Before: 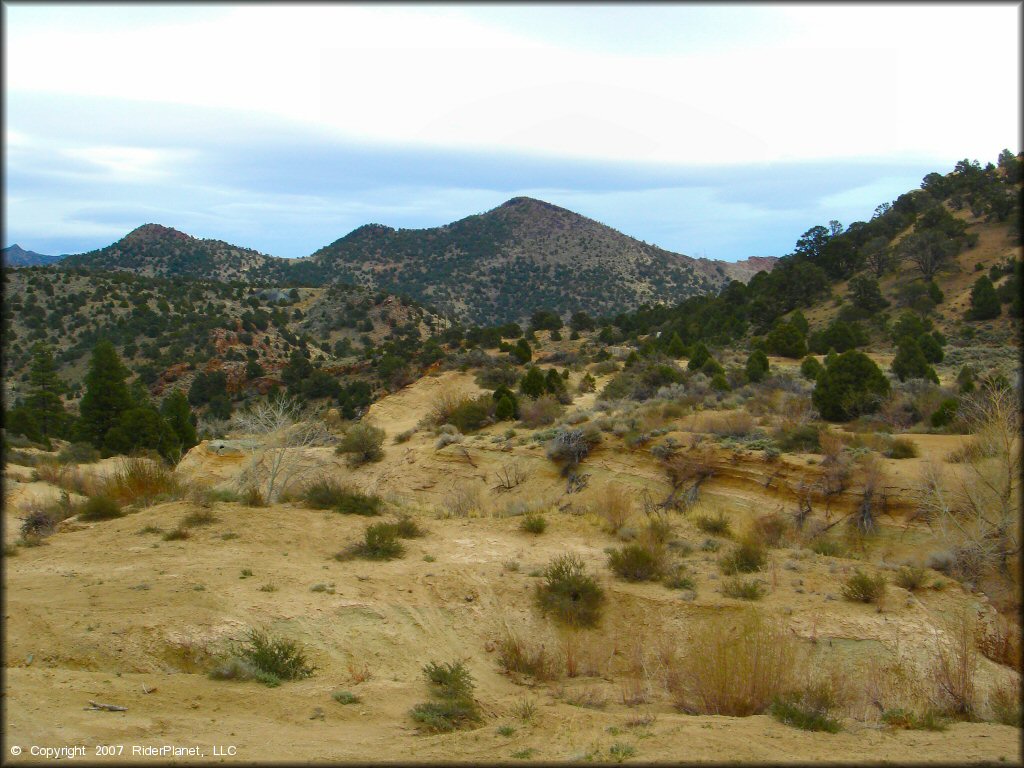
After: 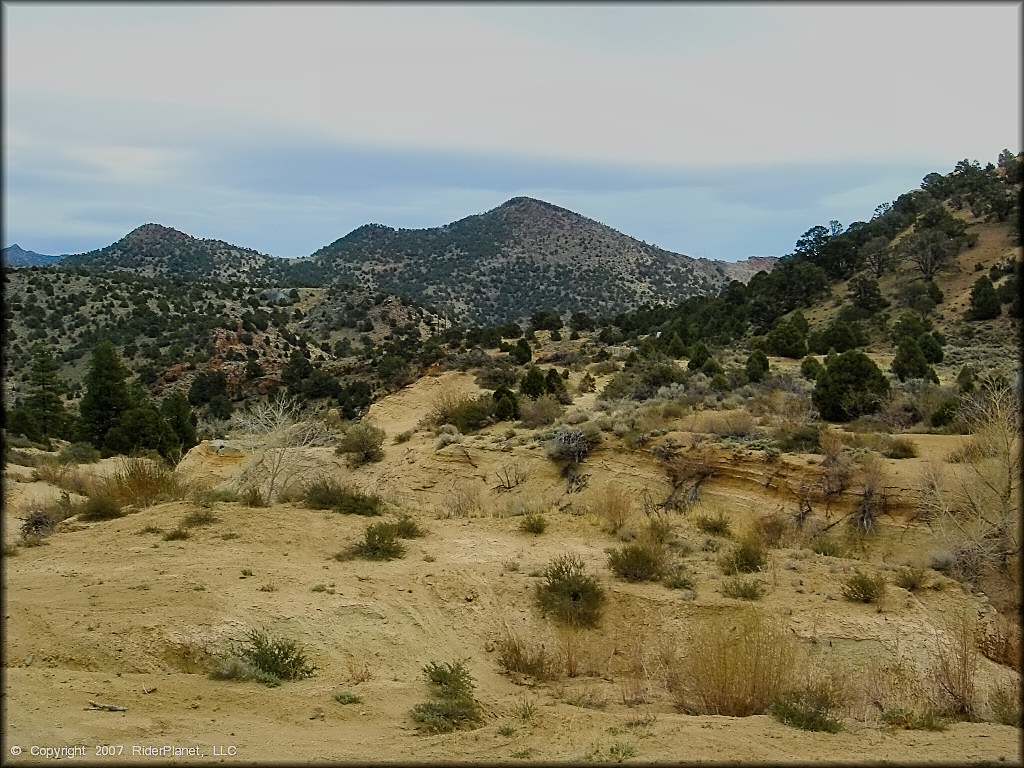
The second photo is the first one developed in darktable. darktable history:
shadows and highlights: on, module defaults
filmic rgb: black relative exposure -7.22 EV, white relative exposure 5.37 EV, hardness 3.03, color science v4 (2020)
contrast equalizer: y [[0.5 ×6], [0.5 ×6], [0.5 ×6], [0 ×6], [0, 0.039, 0.251, 0.29, 0.293, 0.292]]
contrast brightness saturation: contrast 0.143
sharpen: radius 1.38, amount 1.243, threshold 0.637
tone equalizer: on, module defaults
